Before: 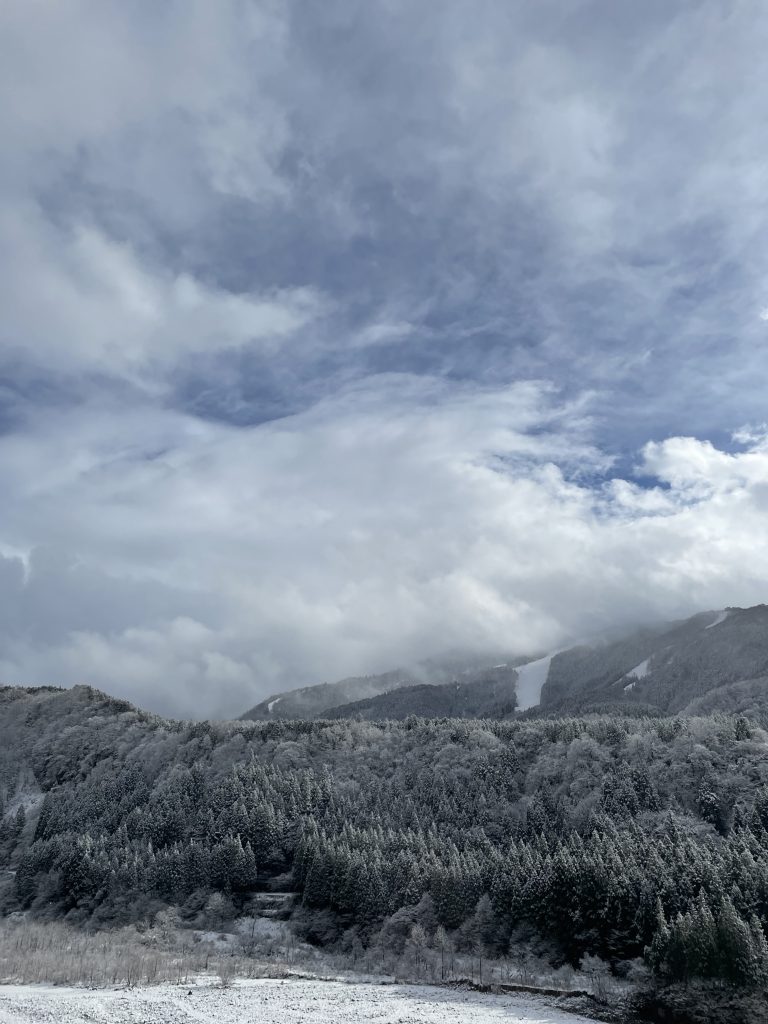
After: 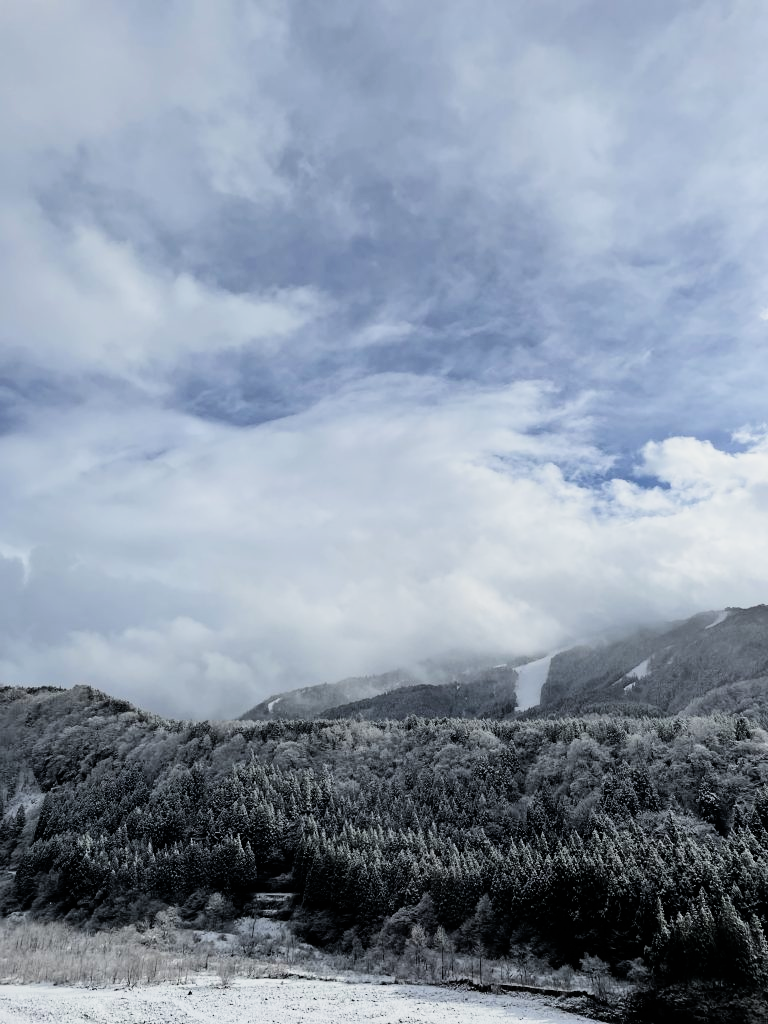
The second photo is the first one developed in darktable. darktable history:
filmic rgb: black relative exposure -7.92 EV, white relative exposure 4.13 EV, threshold 3 EV, hardness 4.02, latitude 51.22%, contrast 1.013, shadows ↔ highlights balance 5.35%, color science v5 (2021), contrast in shadows safe, contrast in highlights safe, enable highlight reconstruction true
tone equalizer: -8 EV -0.75 EV, -7 EV -0.7 EV, -6 EV -0.6 EV, -5 EV -0.4 EV, -3 EV 0.4 EV, -2 EV 0.6 EV, -1 EV 0.7 EV, +0 EV 0.75 EV, edges refinement/feathering 500, mask exposure compensation -1.57 EV, preserve details no
